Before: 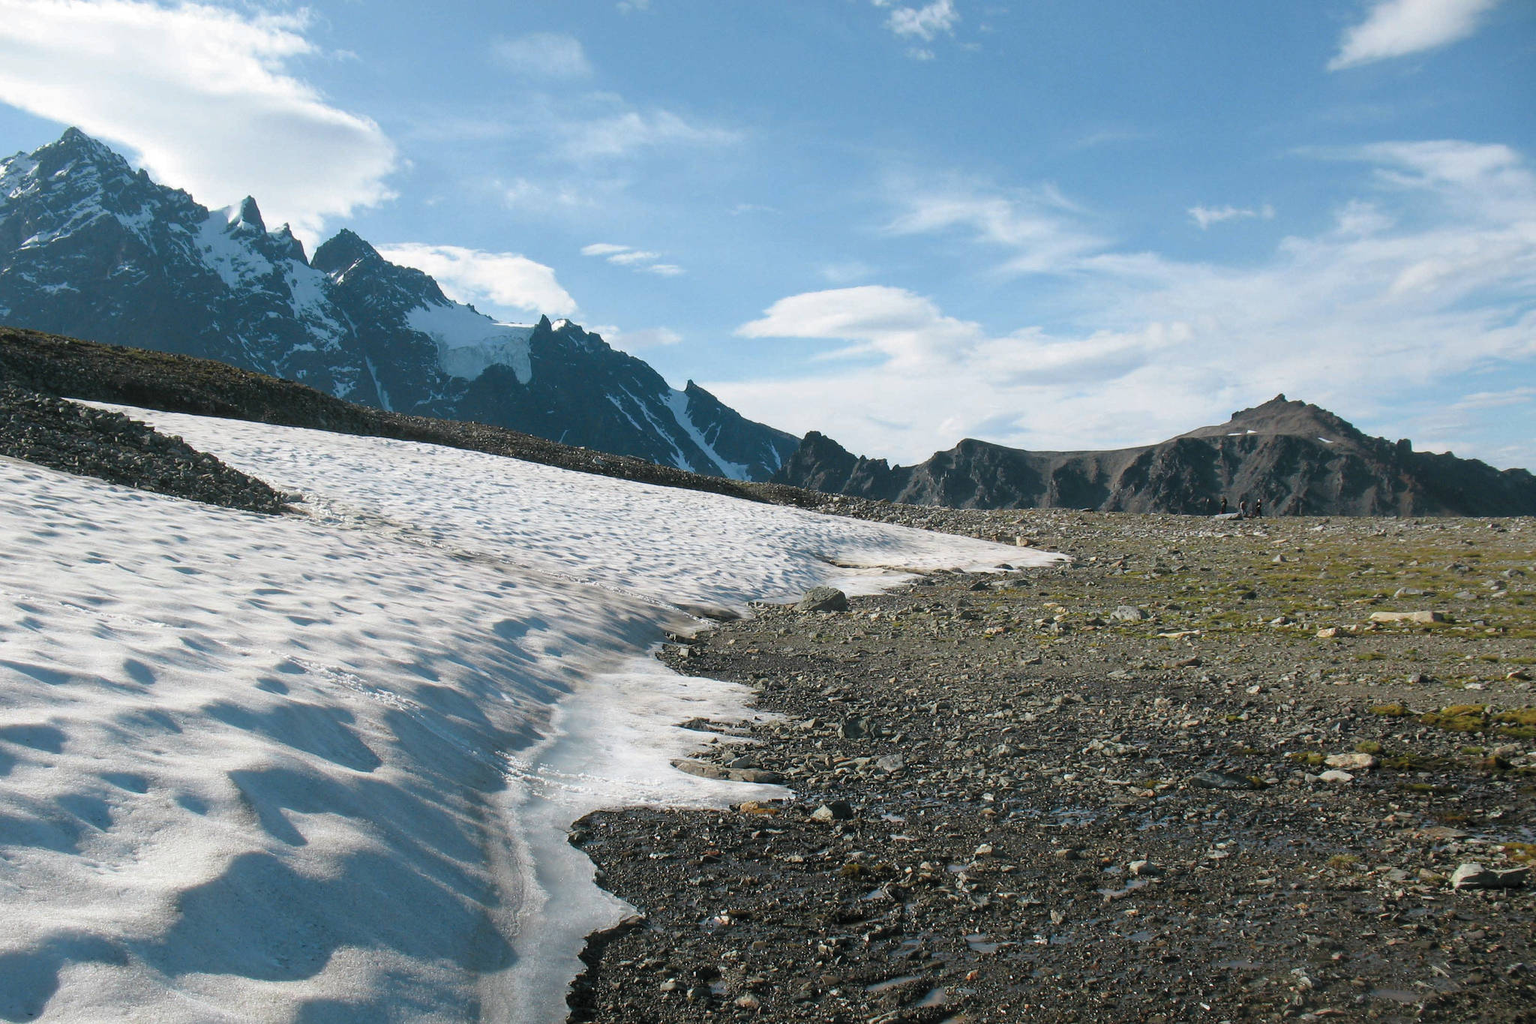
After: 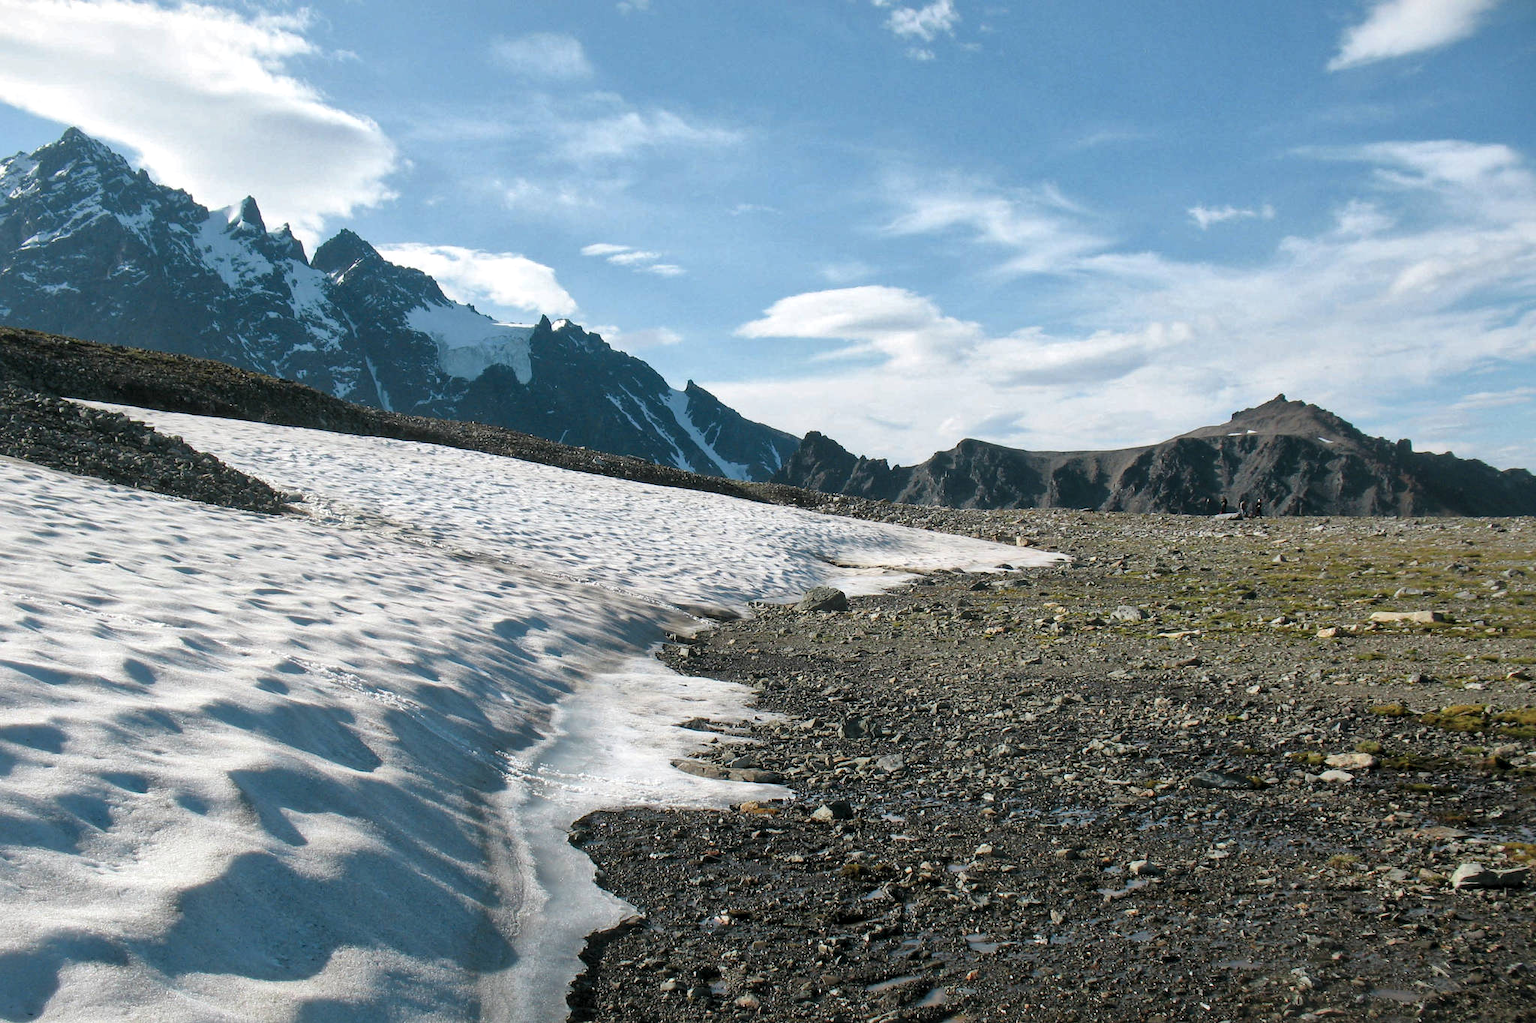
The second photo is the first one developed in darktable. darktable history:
tone equalizer: mask exposure compensation -0.515 EV
local contrast: mode bilateral grid, contrast 21, coarseness 51, detail 149%, midtone range 0.2
